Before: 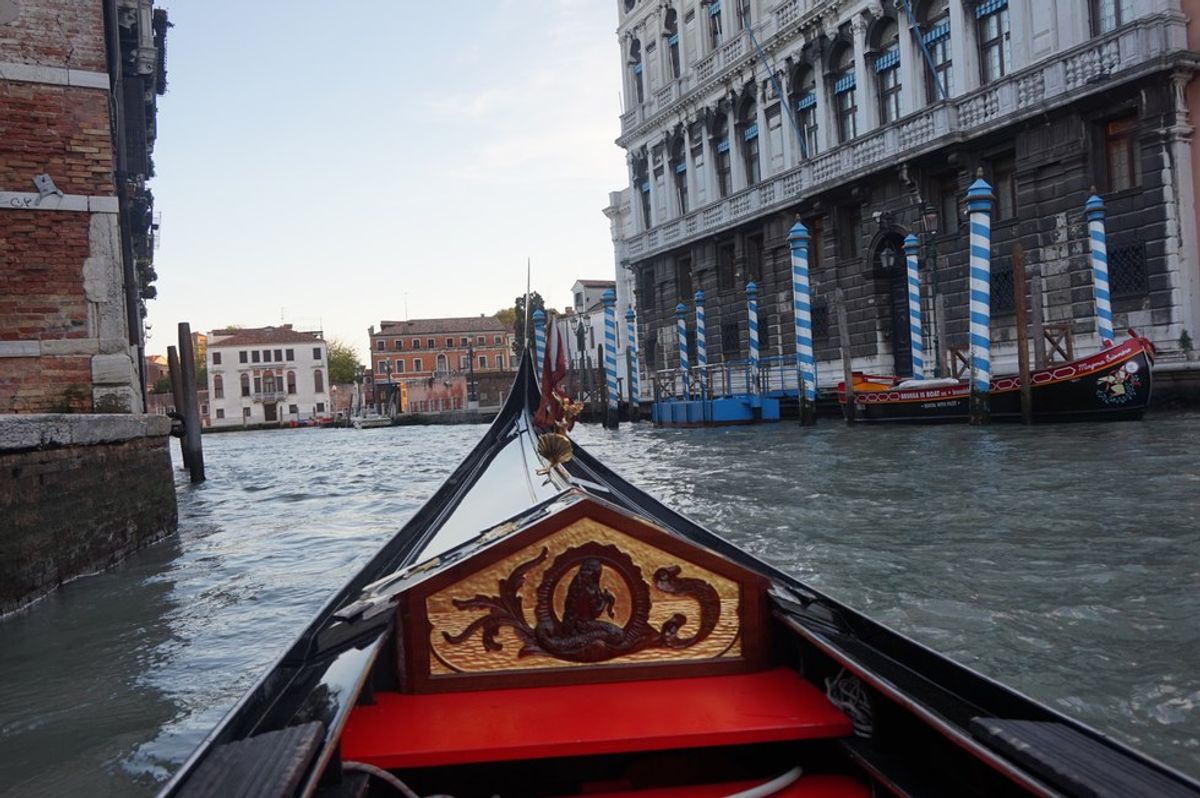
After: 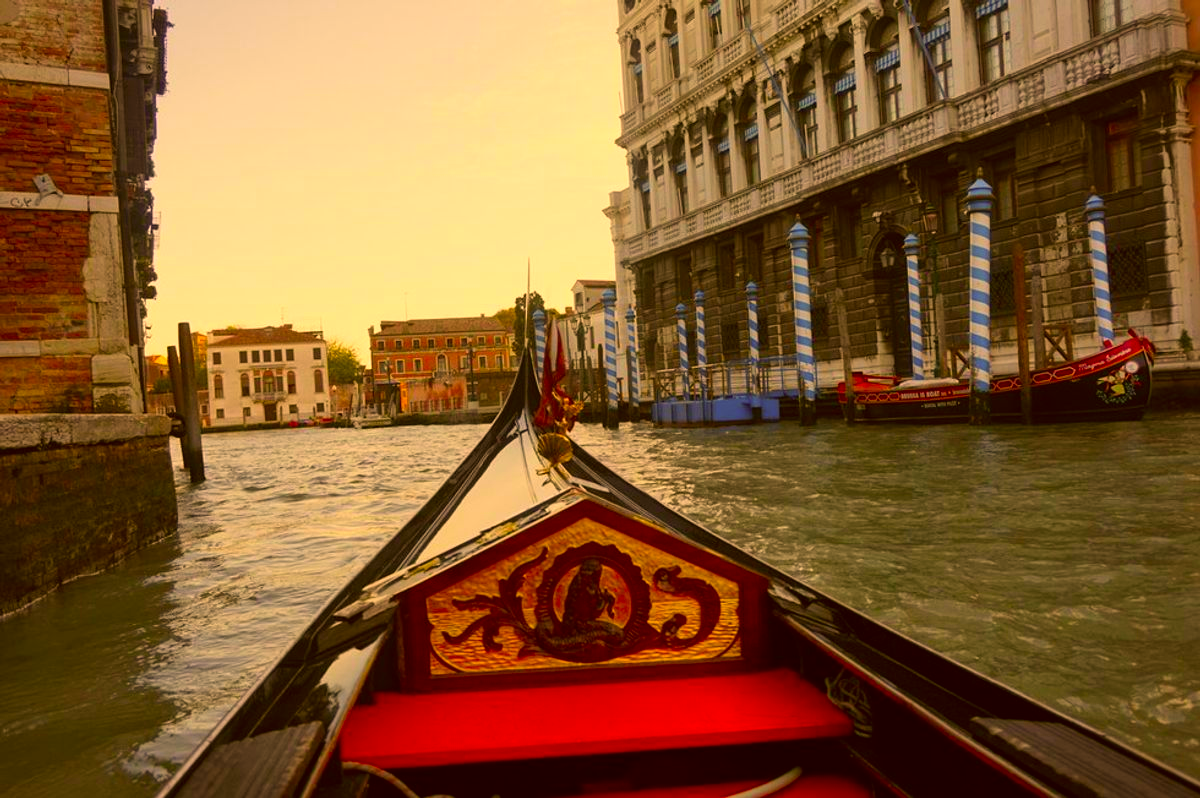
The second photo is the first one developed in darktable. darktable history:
color correction: highlights a* 11.11, highlights b* 30.72, shadows a* 2.57, shadows b* 17.93, saturation 1.75
